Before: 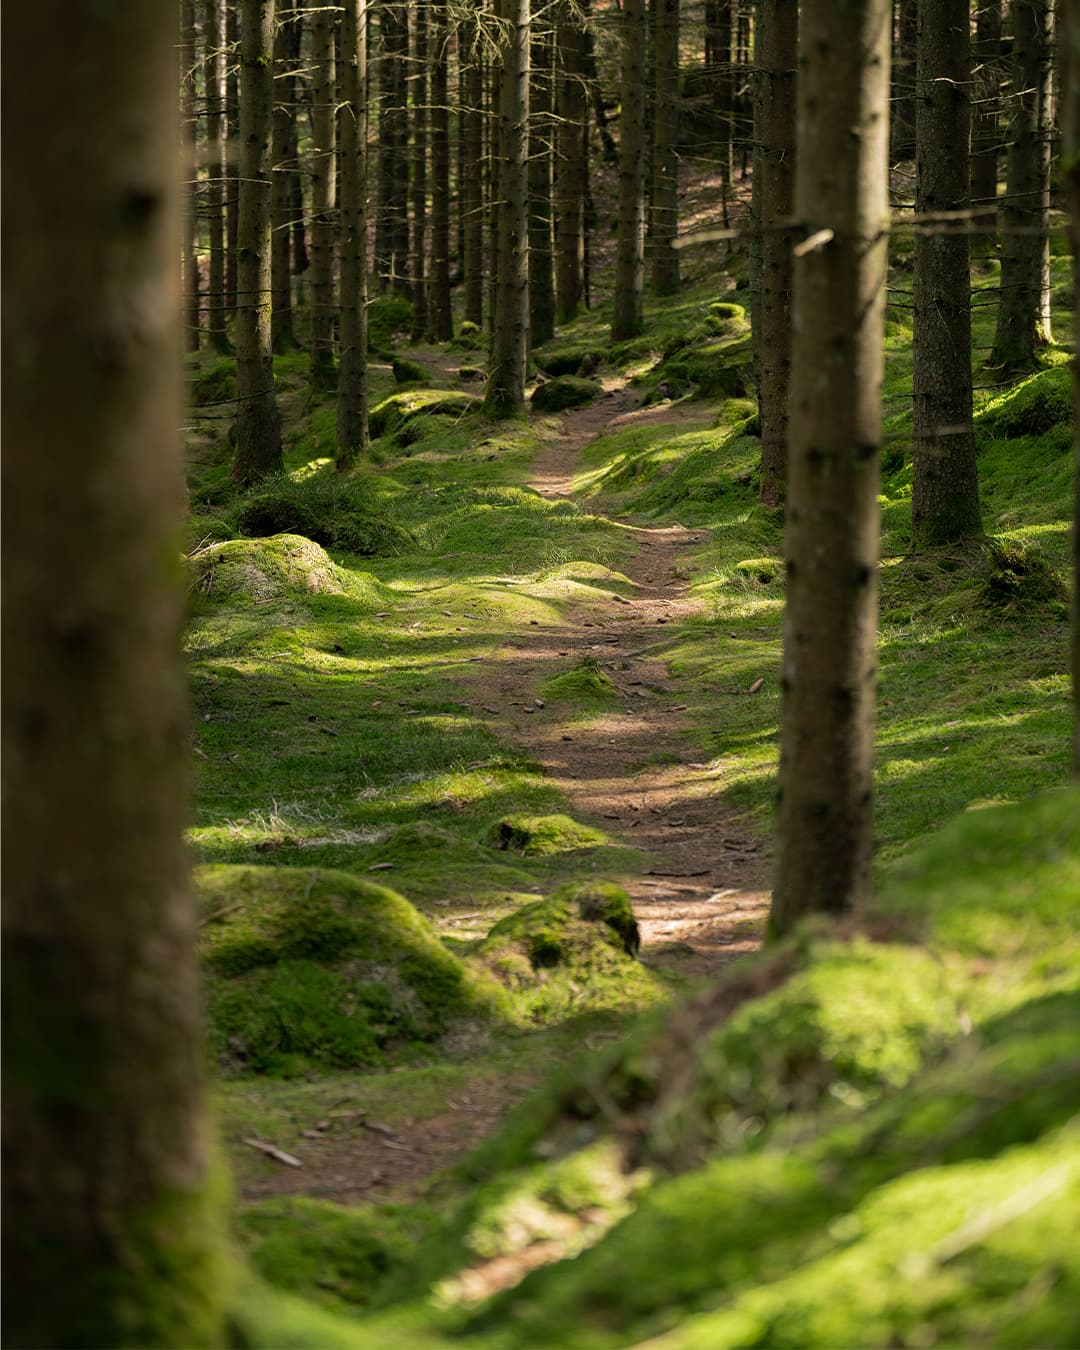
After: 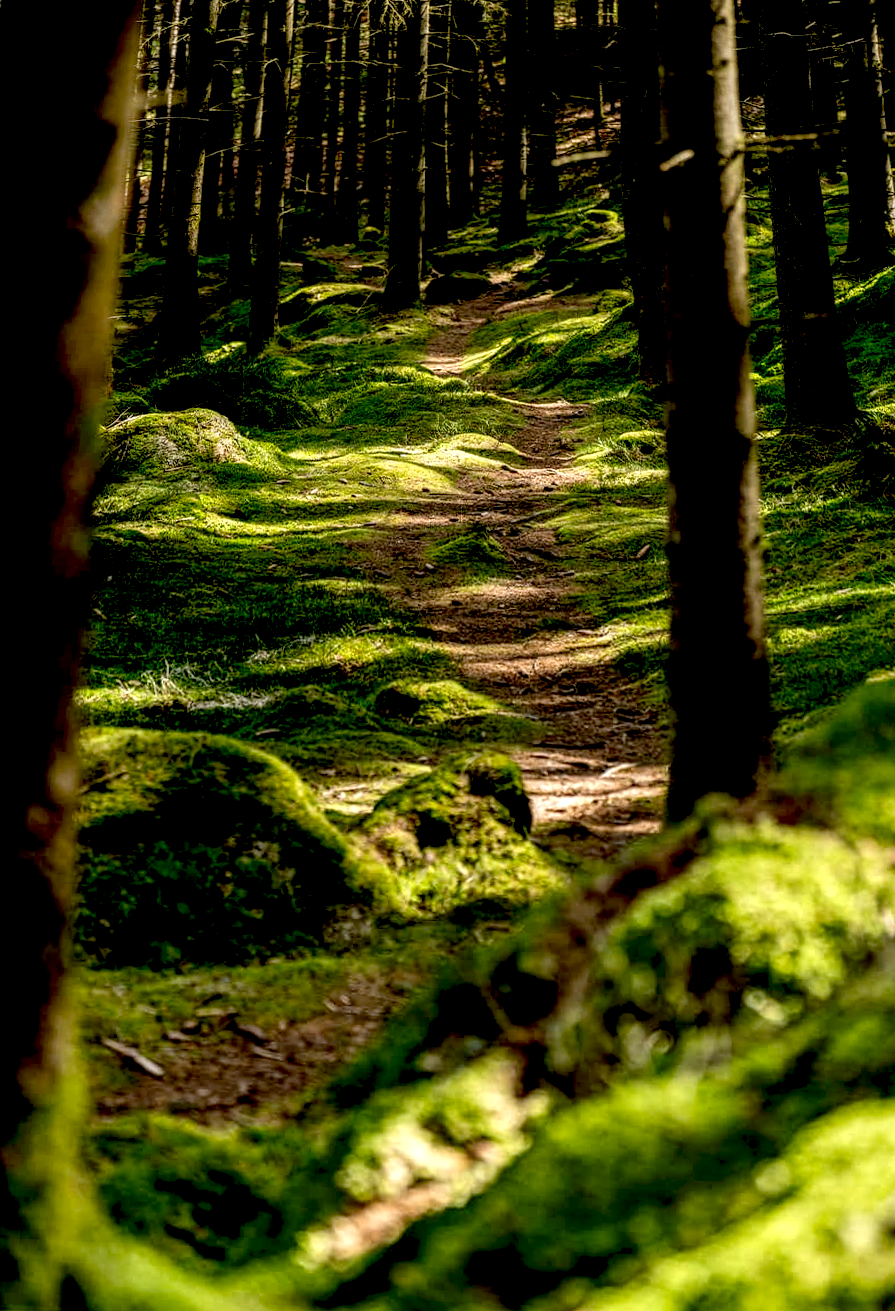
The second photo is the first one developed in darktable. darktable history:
rotate and perspective: rotation 0.72°, lens shift (vertical) -0.352, lens shift (horizontal) -0.051, crop left 0.152, crop right 0.859, crop top 0.019, crop bottom 0.964
local contrast: highlights 19%, detail 186%
exposure: black level correction 0.047, exposure 0.013 EV, compensate highlight preservation false
